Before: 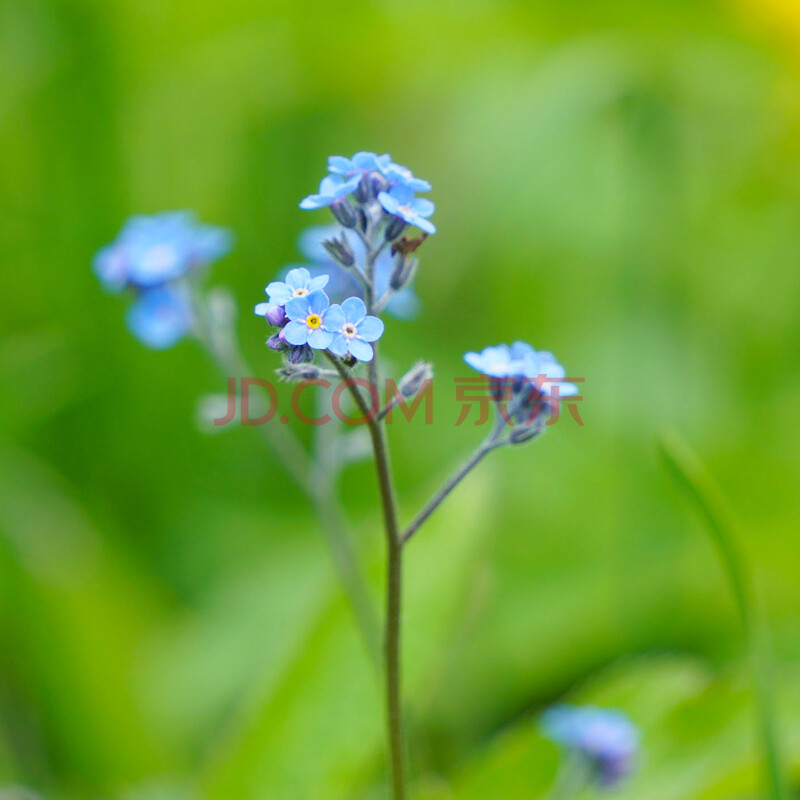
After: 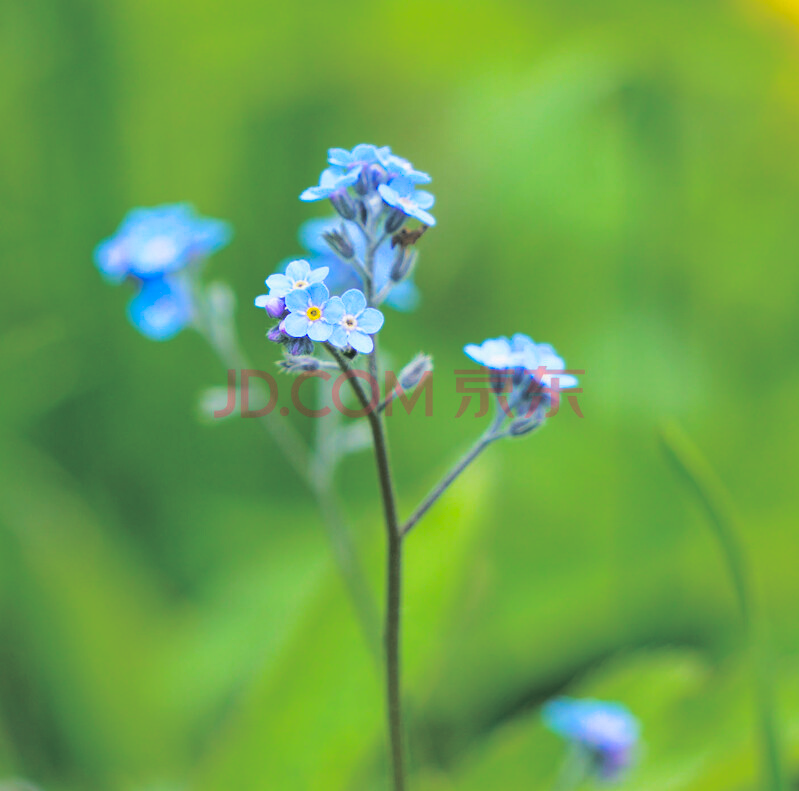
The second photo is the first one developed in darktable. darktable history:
tone equalizer: on, module defaults
exposure: compensate highlight preservation false
crop: top 1.049%, right 0.001%
split-toning: shadows › hue 201.6°, shadows › saturation 0.16, highlights › hue 50.4°, highlights › saturation 0.2, balance -49.9
color balance rgb: perceptual saturation grading › global saturation 25%, perceptual brilliance grading › mid-tones 10%, perceptual brilliance grading › shadows 15%, global vibrance 20%
